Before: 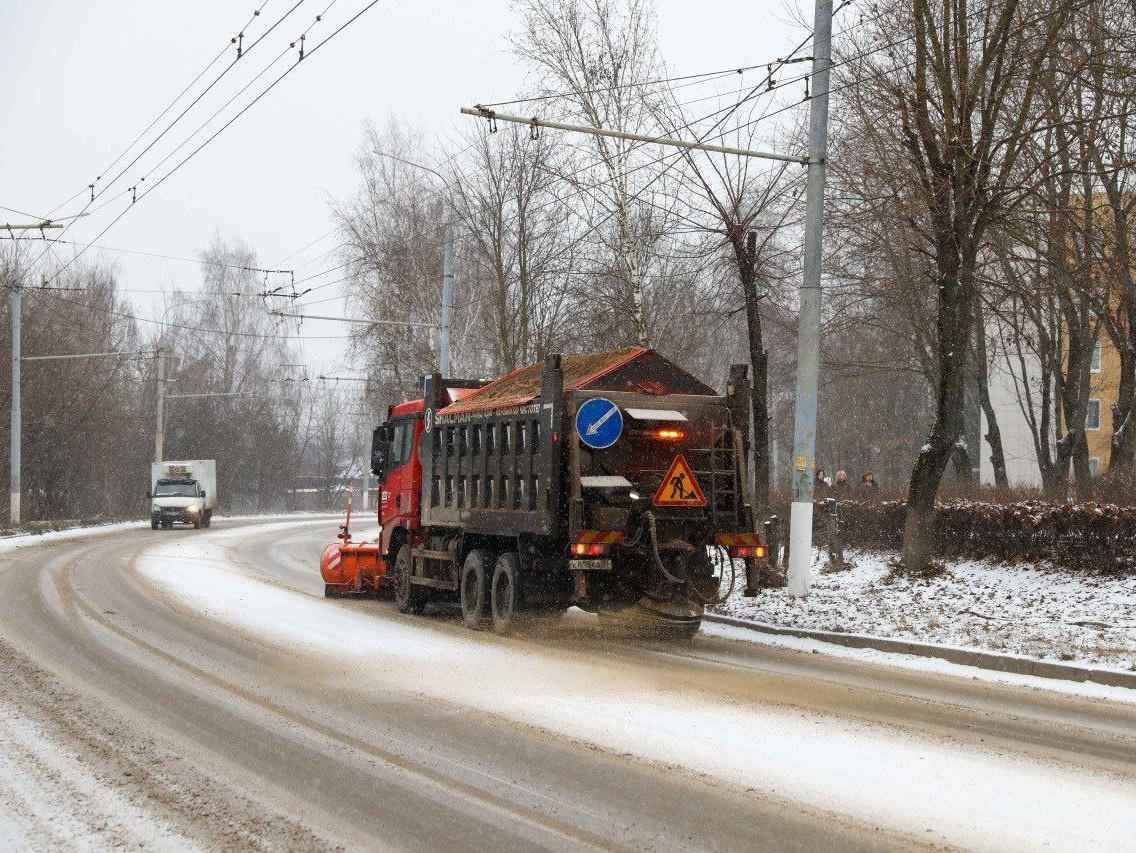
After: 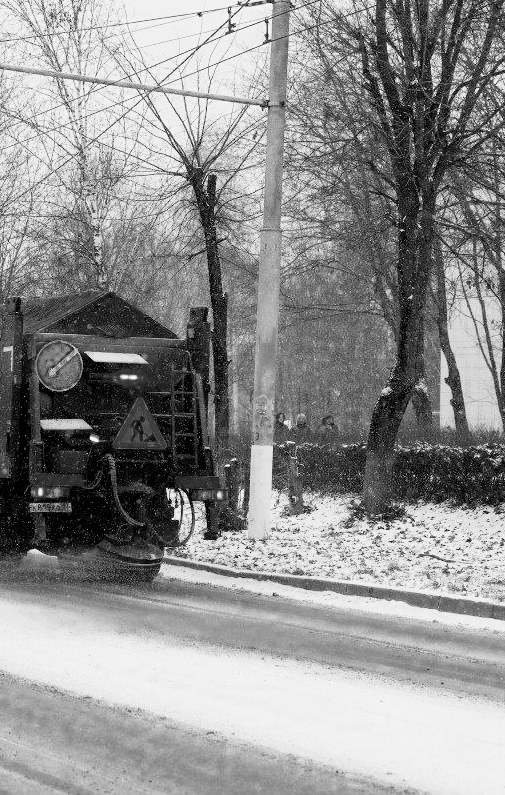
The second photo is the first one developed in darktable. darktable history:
crop: left 47.549%, top 6.719%, right 7.952%
filmic rgb: black relative exposure -7.74 EV, white relative exposure 4.37 EV, target black luminance 0%, hardness 3.76, latitude 50.55%, contrast 1.067, highlights saturation mix 9.38%, shadows ↔ highlights balance -0.24%, preserve chrominance no, color science v5 (2021)
velvia: on, module defaults
color correction: highlights a* -4.35, highlights b* 7.25
exposure: exposure 0.603 EV, compensate exposure bias true, compensate highlight preservation false
color zones: curves: ch0 [(0.002, 0.589) (0.107, 0.484) (0.146, 0.249) (0.217, 0.352) (0.309, 0.525) (0.39, 0.404) (0.455, 0.169) (0.597, 0.055) (0.724, 0.212) (0.775, 0.691) (0.869, 0.571) (1, 0.587)]; ch1 [(0, 0) (0.143, 0) (0.286, 0) (0.429, 0) (0.571, 0) (0.714, 0) (0.857, 0)], mix 23.6%
